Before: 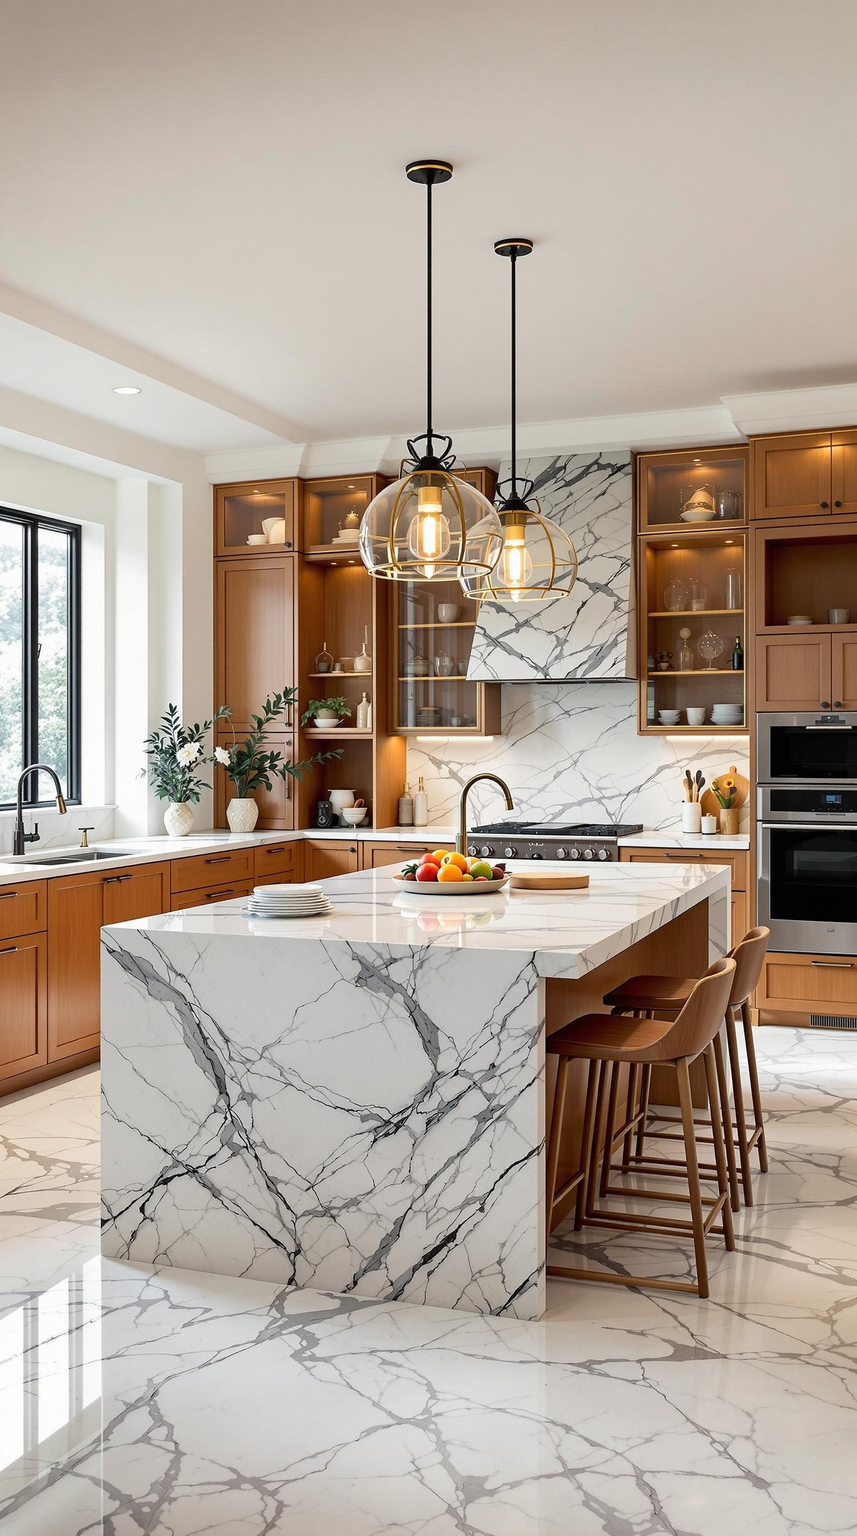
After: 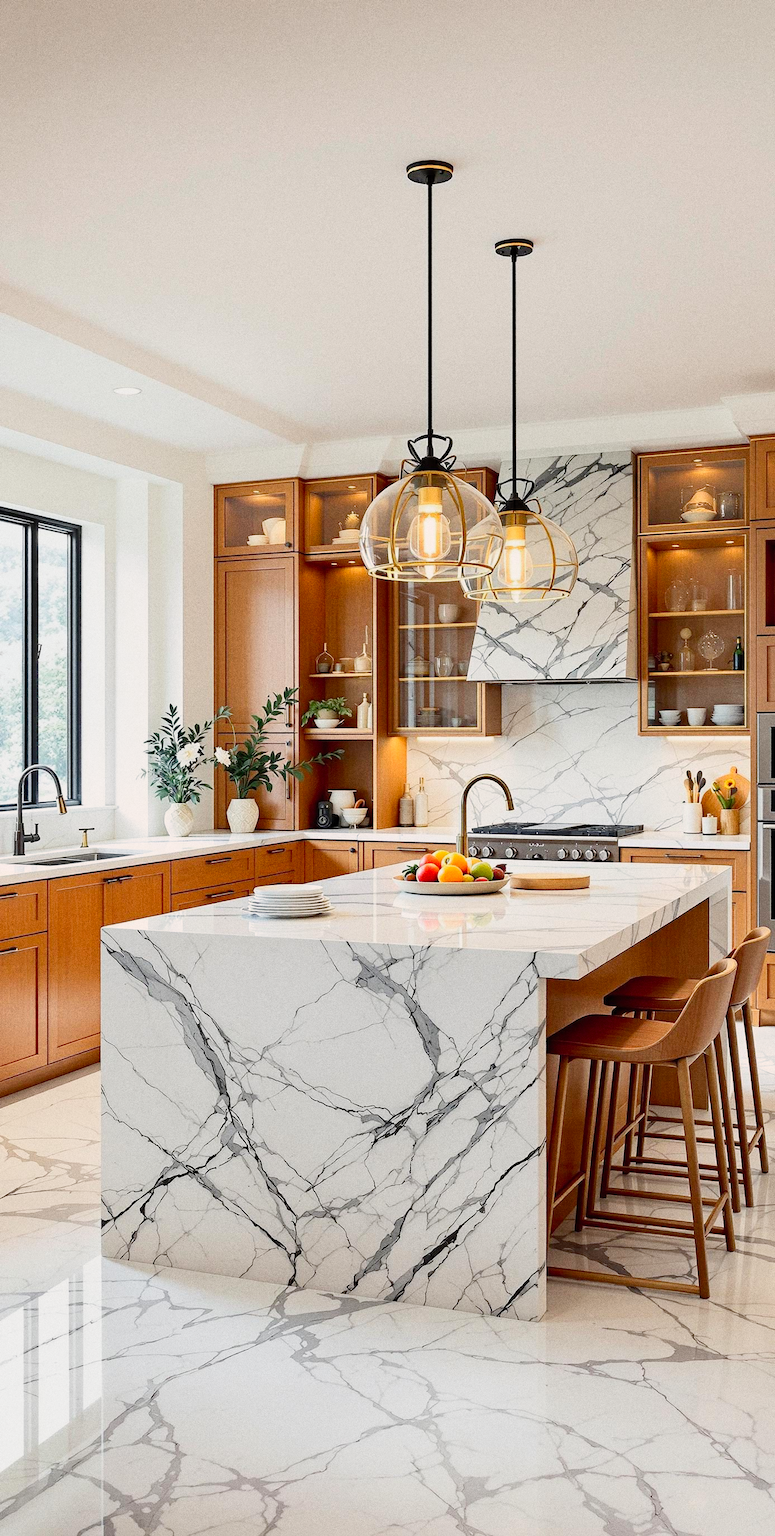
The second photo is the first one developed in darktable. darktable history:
contrast brightness saturation: contrast 0.2, brightness 0.15, saturation 0.14
grain: coarseness 0.09 ISO, strength 40%
crop: right 9.509%, bottom 0.031%
filmic rgb: black relative exposure -16 EV, threshold -0.33 EV, transition 3.19 EV, structure ↔ texture 100%, target black luminance 0%, hardness 7.57, latitude 72.96%, contrast 0.908, highlights saturation mix 10%, shadows ↔ highlights balance -0.38%, add noise in highlights 0, preserve chrominance no, color science v4 (2020), iterations of high-quality reconstruction 10, enable highlight reconstruction true
